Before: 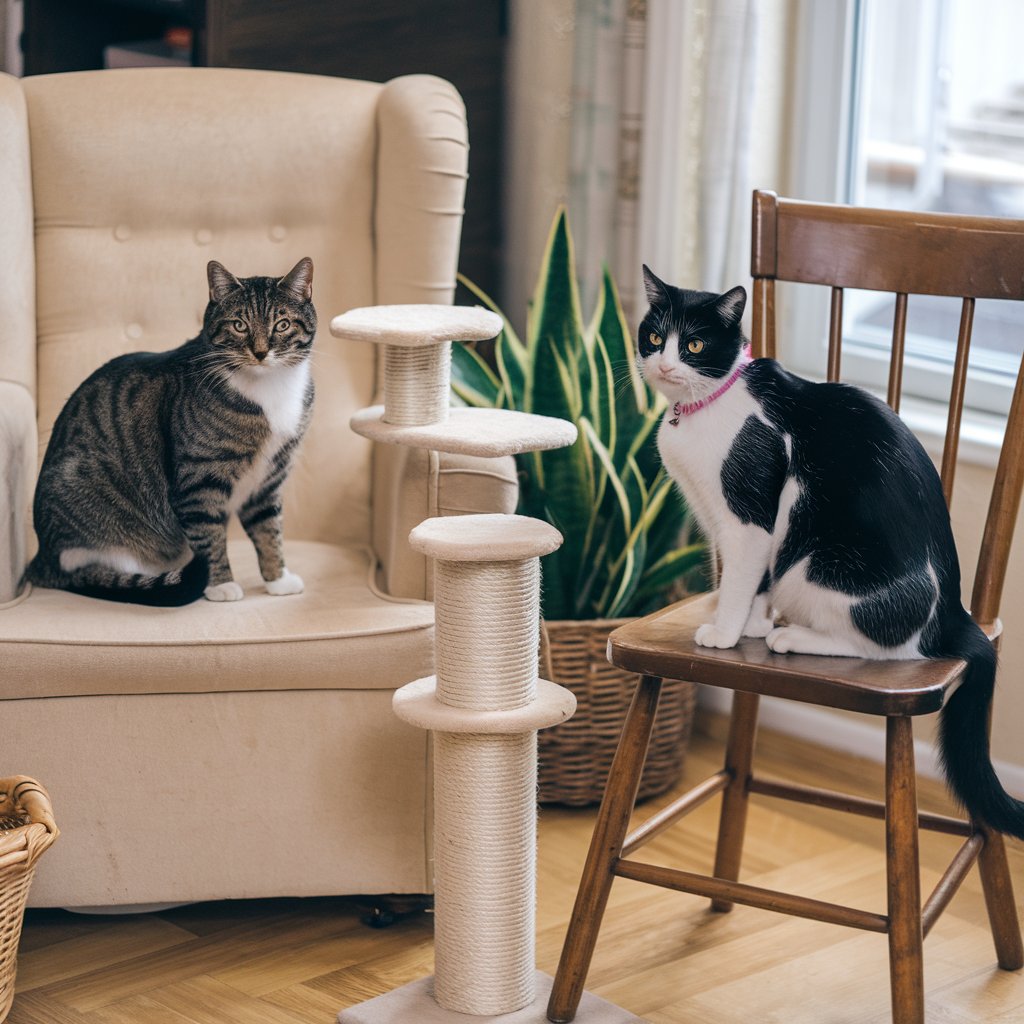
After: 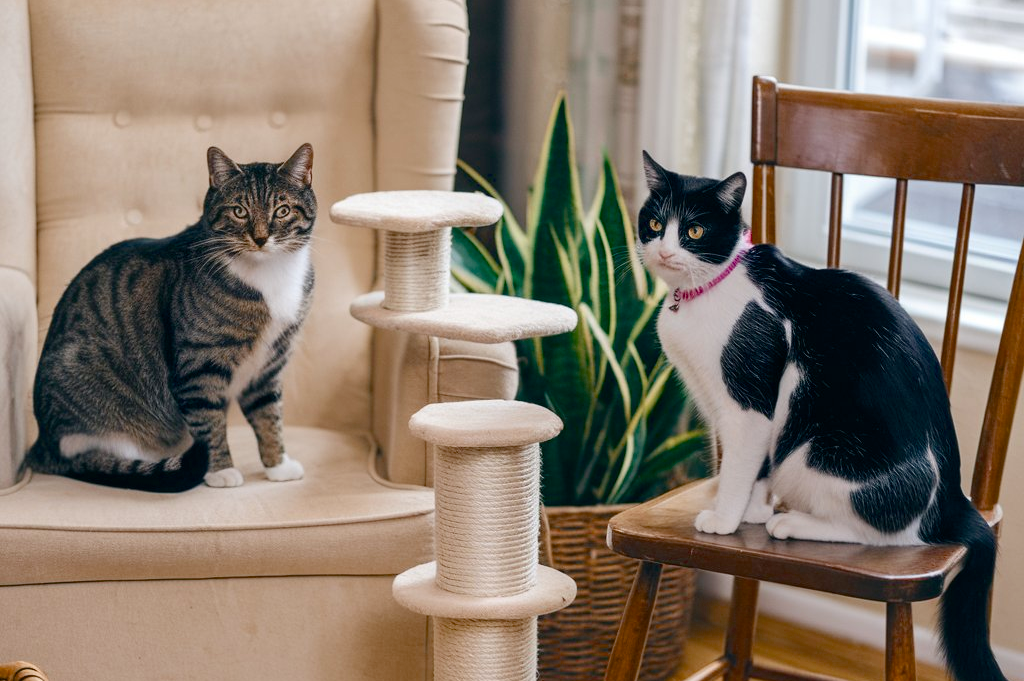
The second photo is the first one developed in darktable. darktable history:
crop: top 11.151%, bottom 22.309%
color balance rgb: perceptual saturation grading › global saturation 20%, perceptual saturation grading › highlights -25.649%, perceptual saturation grading › shadows 25.762%, saturation formula JzAzBz (2021)
